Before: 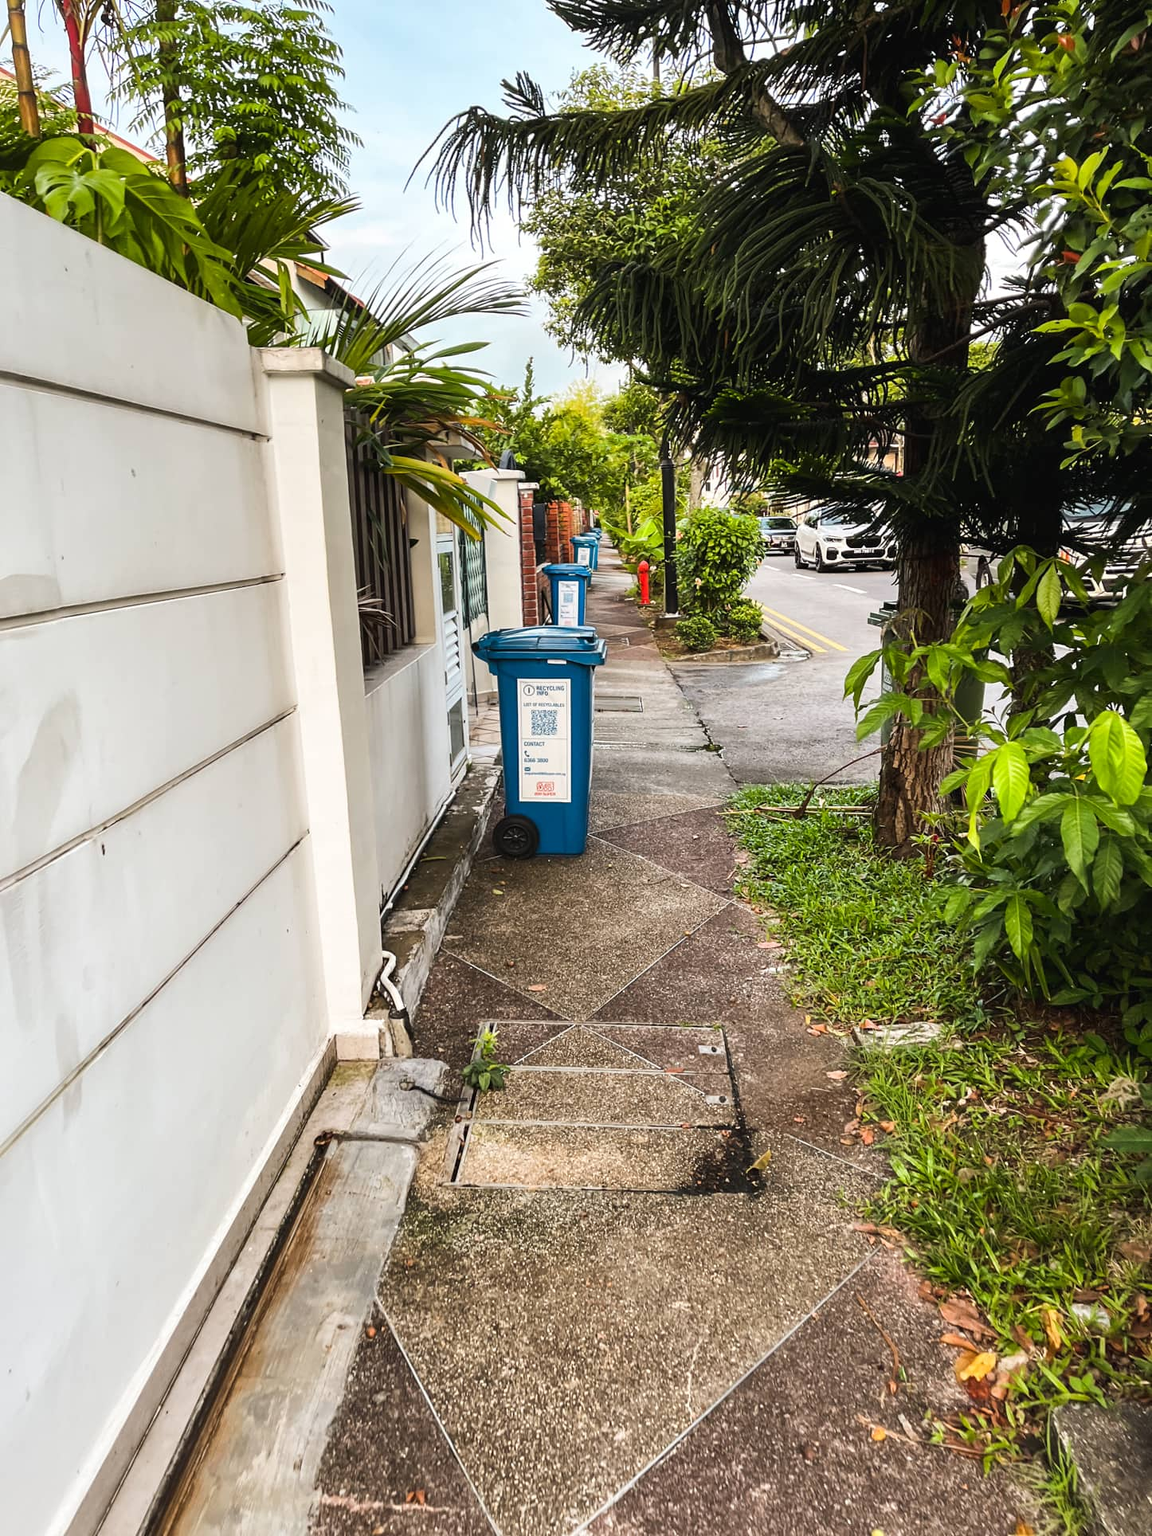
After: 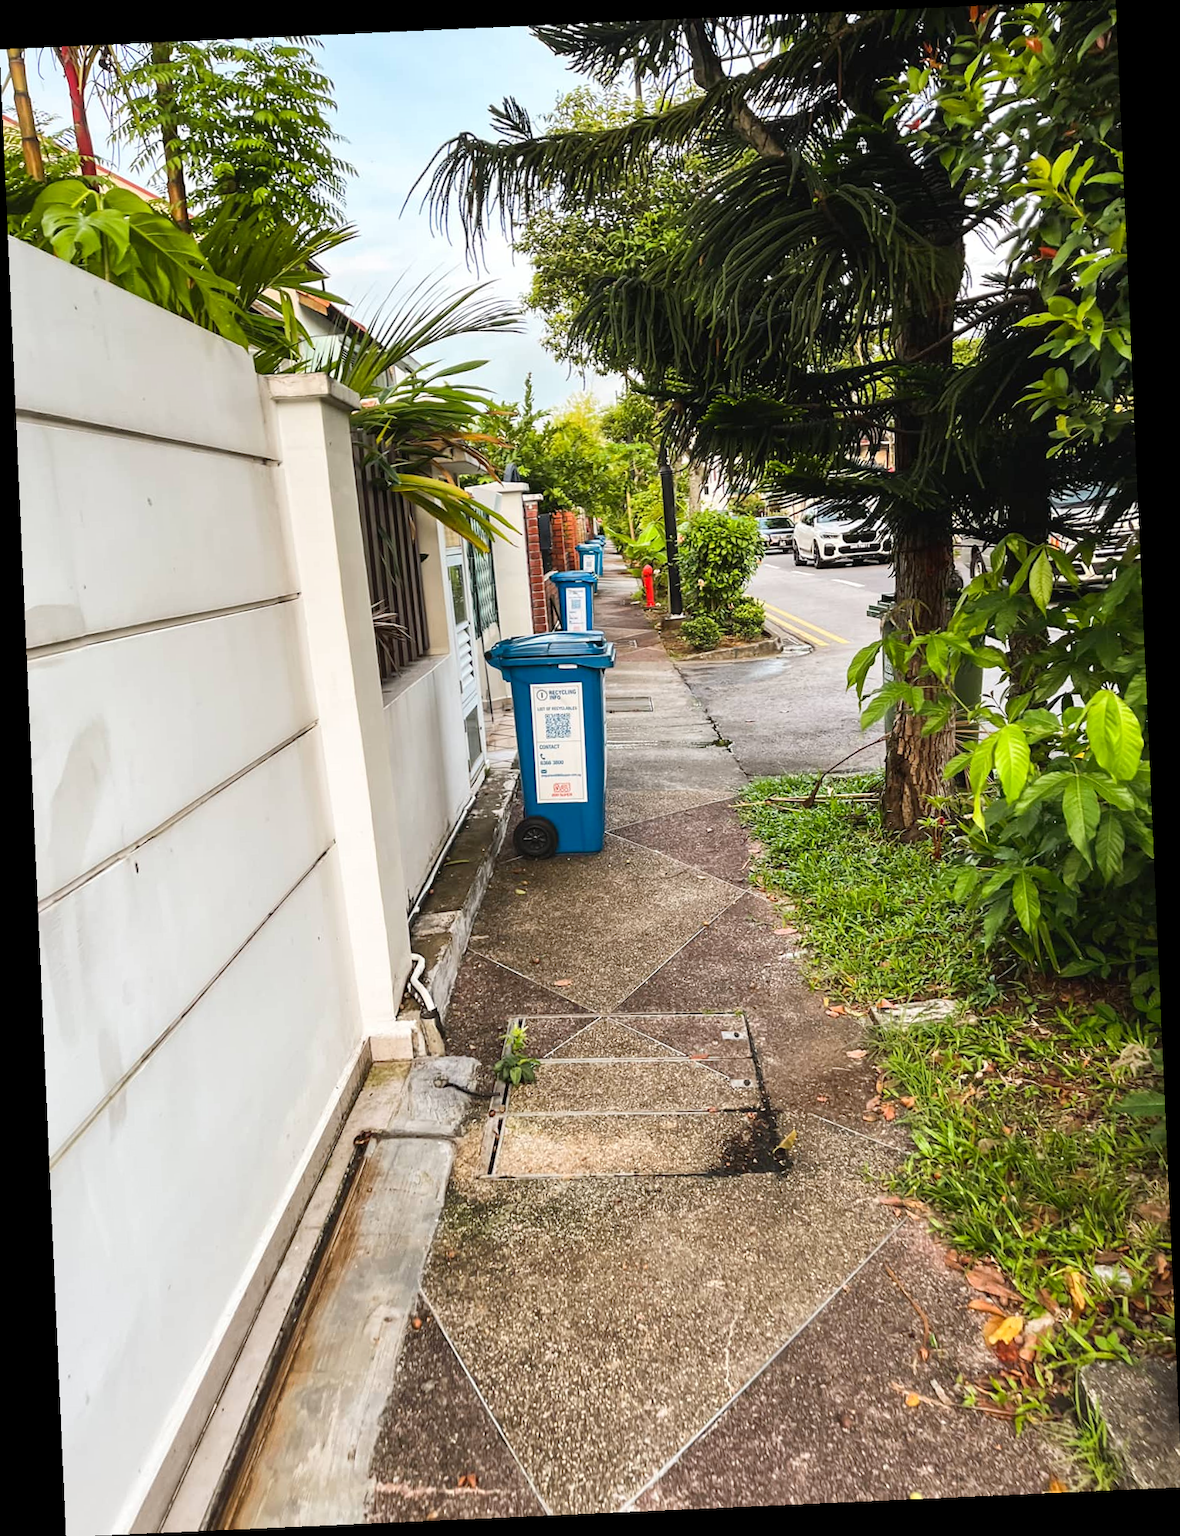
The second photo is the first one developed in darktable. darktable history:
rotate and perspective: rotation -2.56°, automatic cropping off
levels: levels [0, 0.478, 1]
